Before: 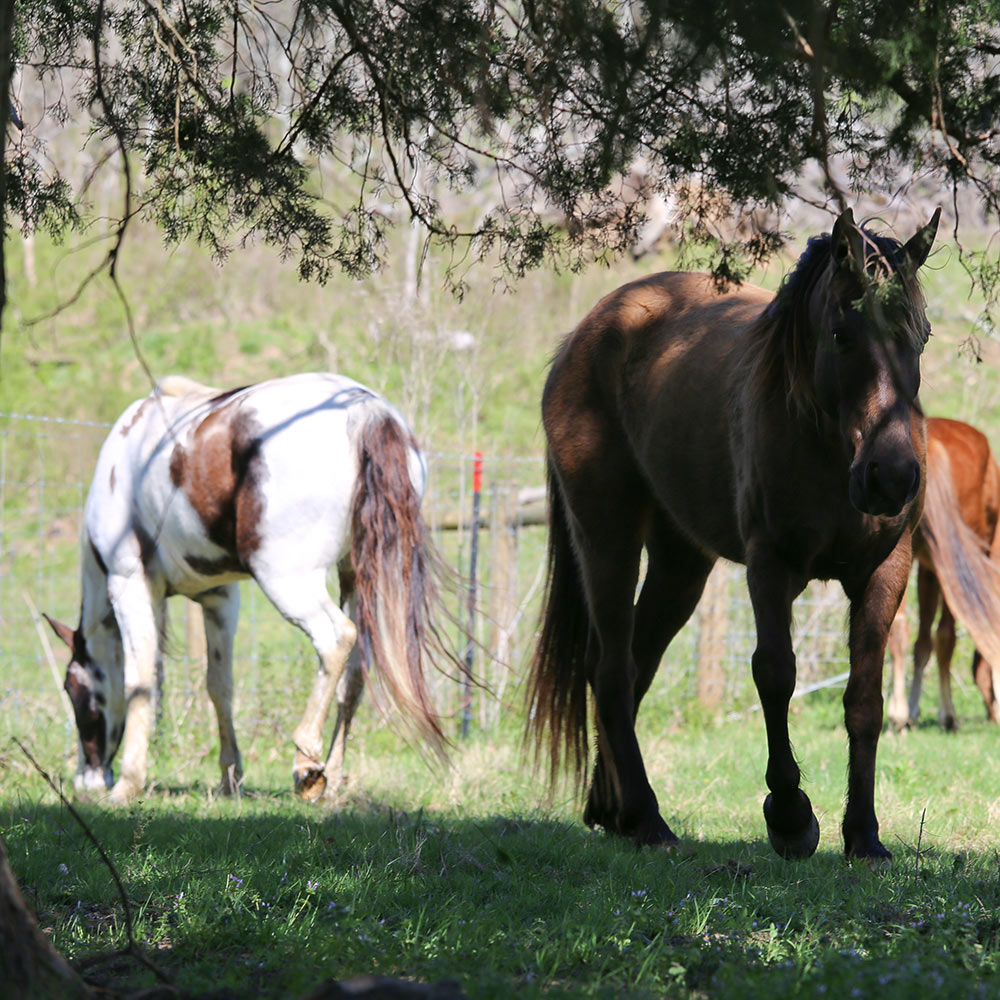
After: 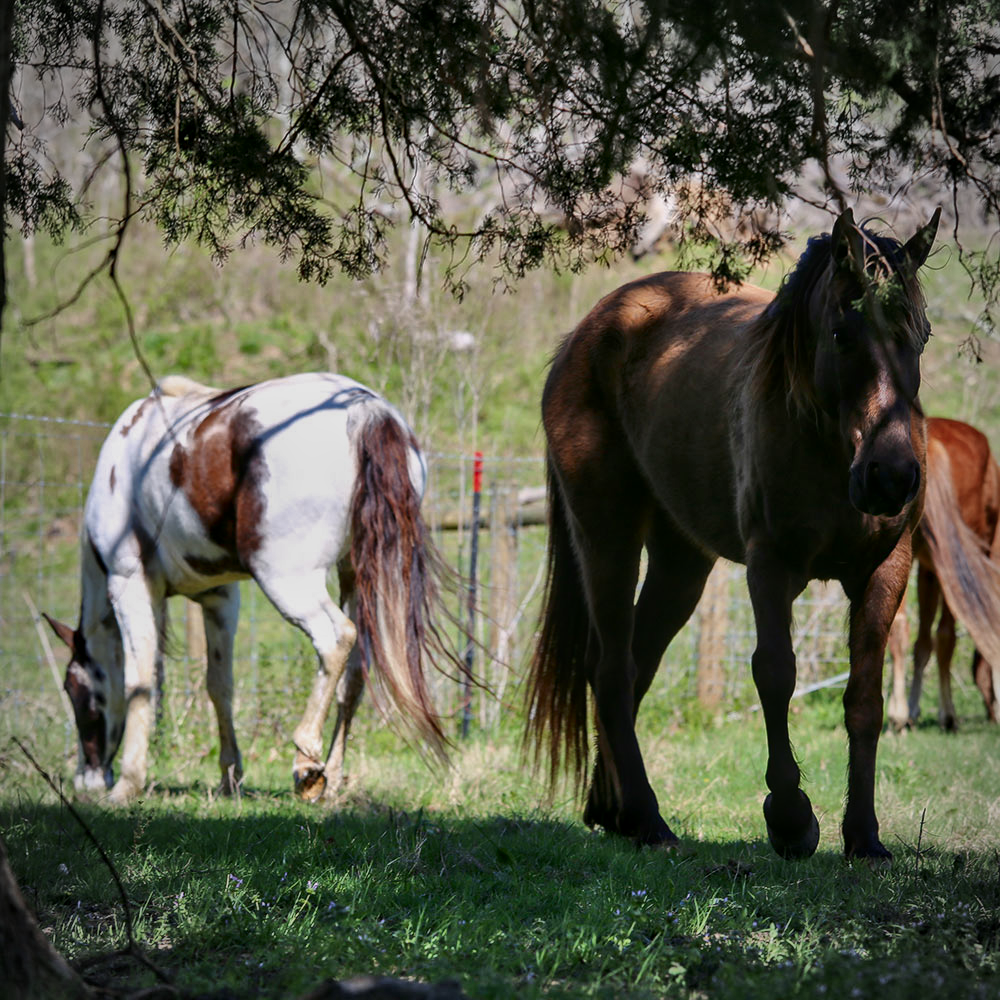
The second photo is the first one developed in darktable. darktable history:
local contrast: on, module defaults
shadows and highlights: shadows 80.73, white point adjustment -9.07, highlights -61.46, soften with gaussian
contrast brightness saturation: contrast 0.07, brightness -0.13, saturation 0.06
vignetting: unbound false
